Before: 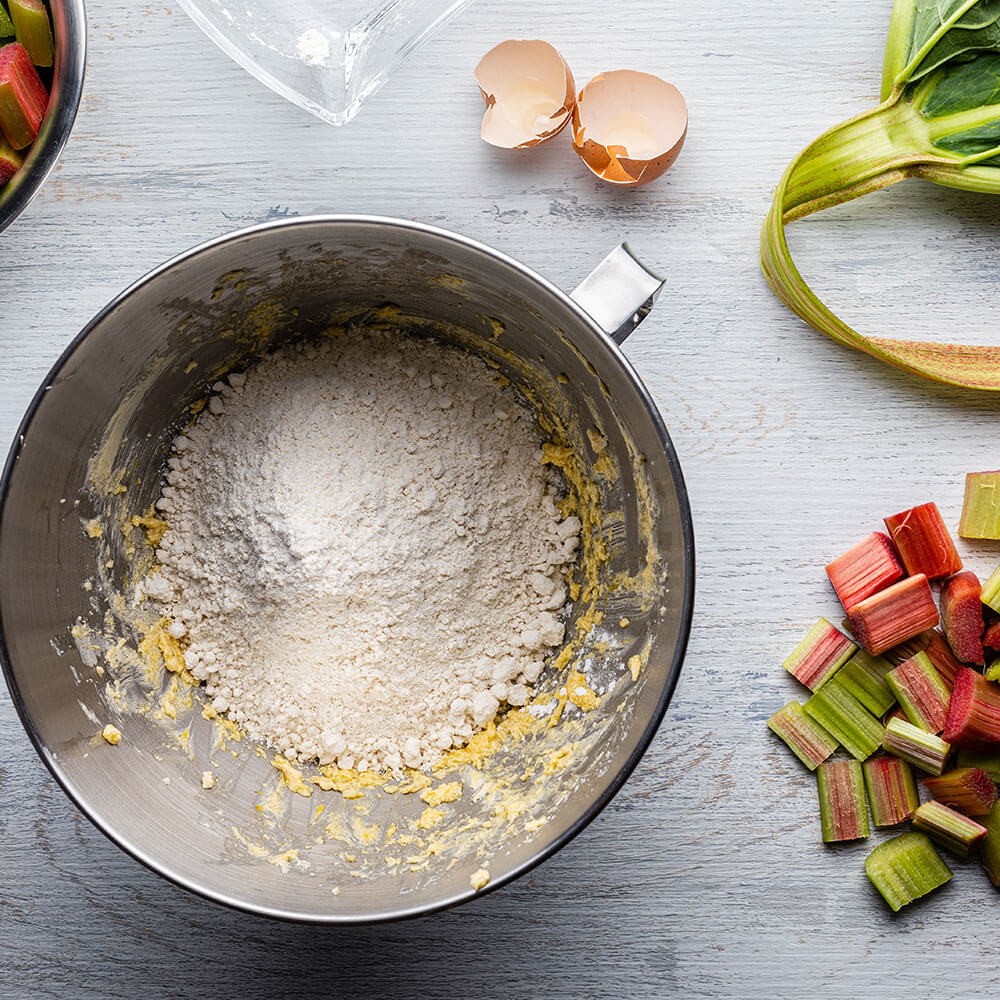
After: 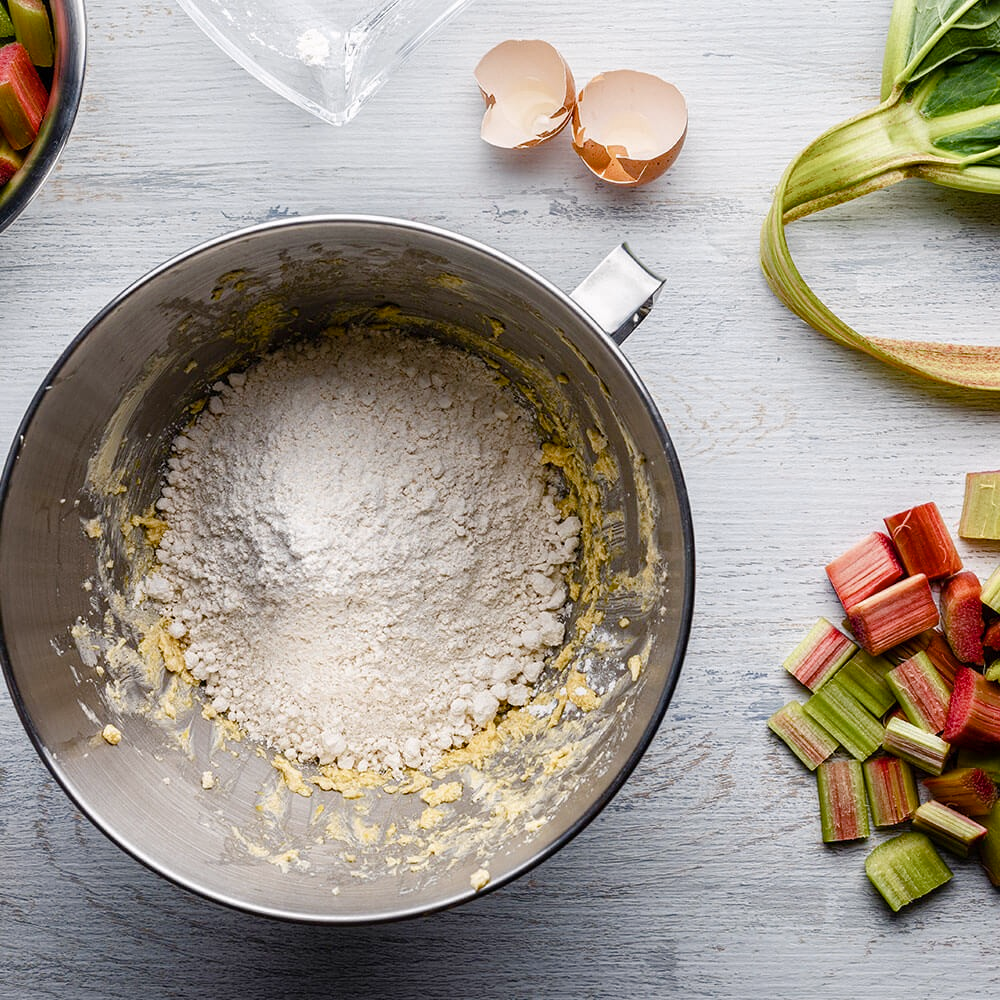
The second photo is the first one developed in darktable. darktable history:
color balance rgb: highlights gain › chroma 0.198%, highlights gain › hue 331.52°, perceptual saturation grading › global saturation 20%, perceptual saturation grading › highlights -50.498%, perceptual saturation grading › shadows 30.468%, global vibrance 20%
contrast brightness saturation: saturation -0.096
